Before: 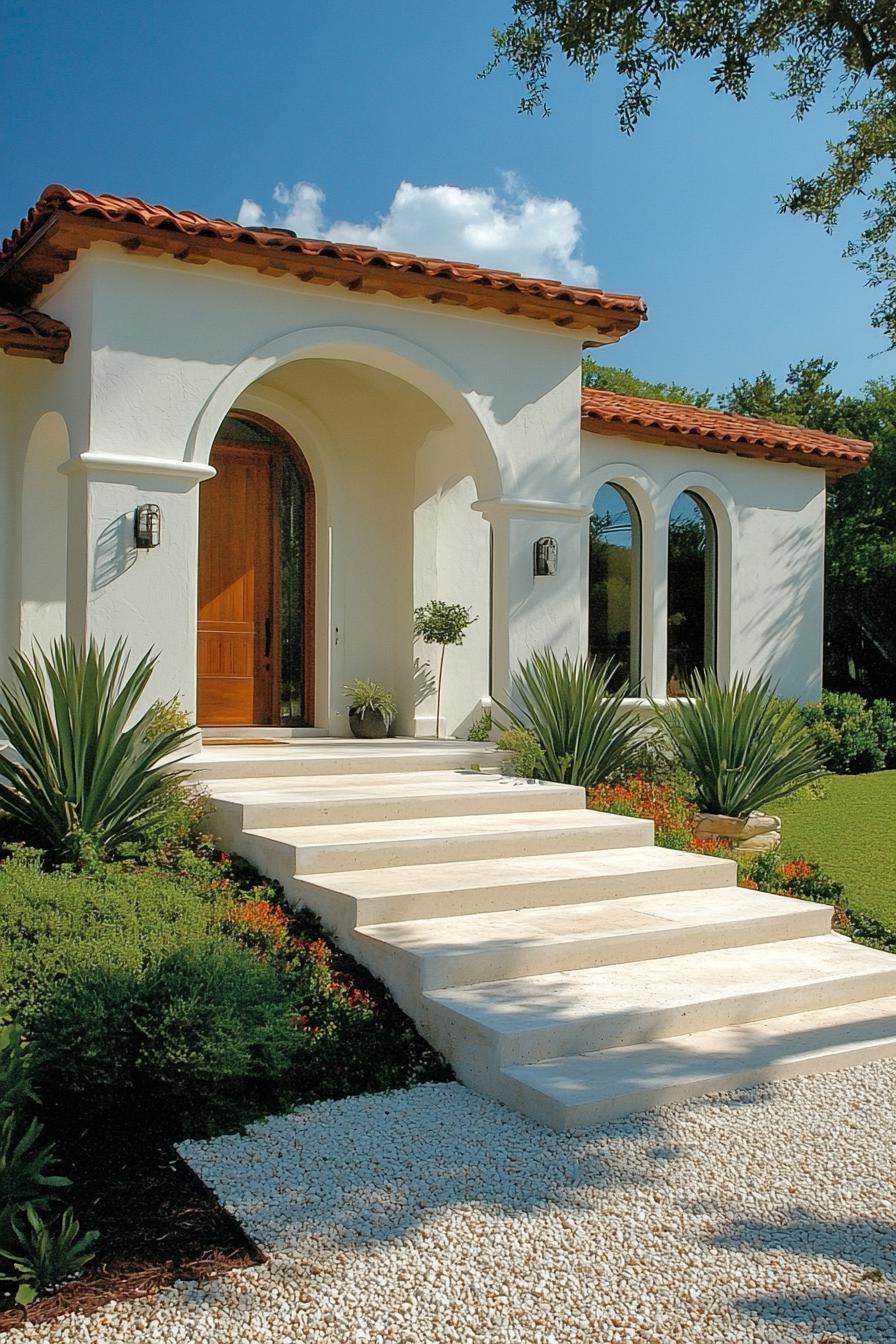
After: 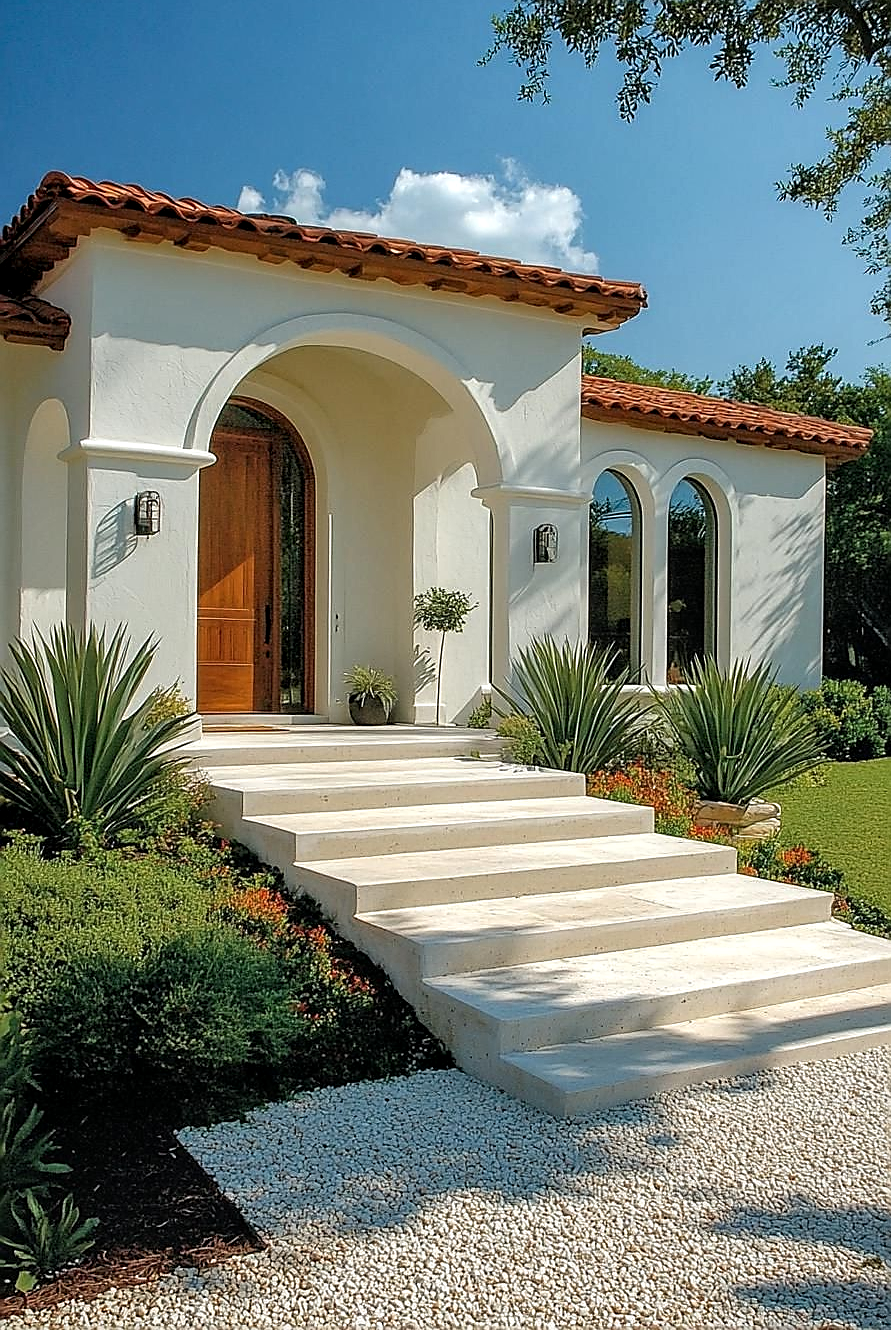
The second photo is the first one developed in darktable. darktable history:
crop: top 0.973%, right 0.026%
sharpen: radius 1.414, amount 1.242, threshold 0.675
local contrast: detail 130%
